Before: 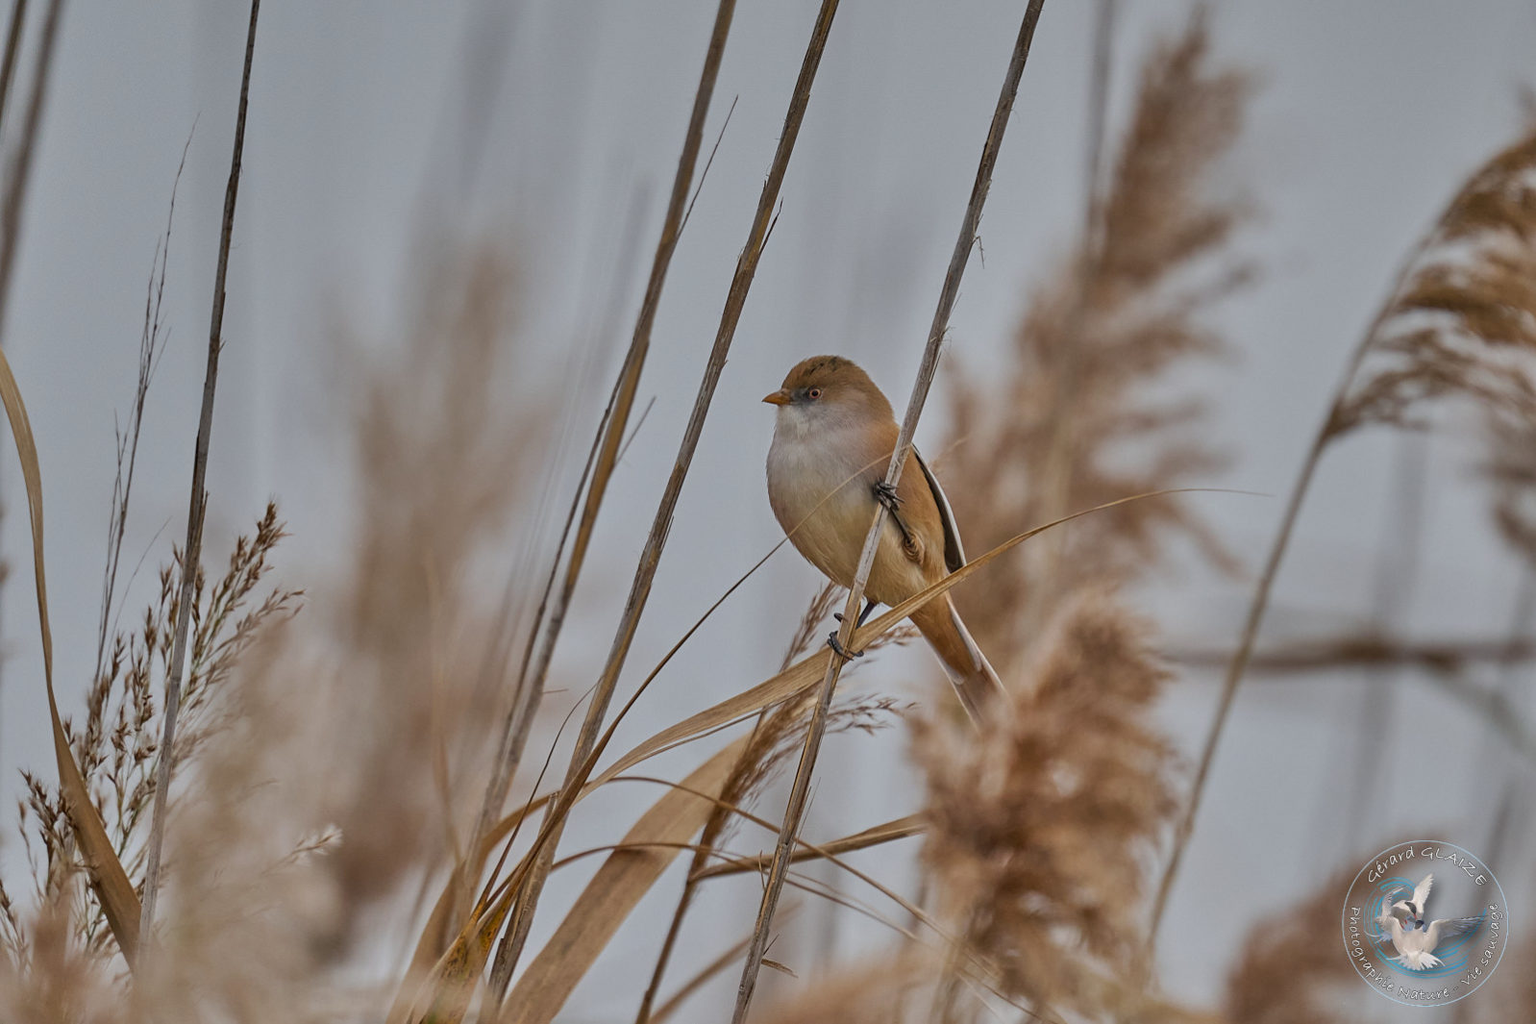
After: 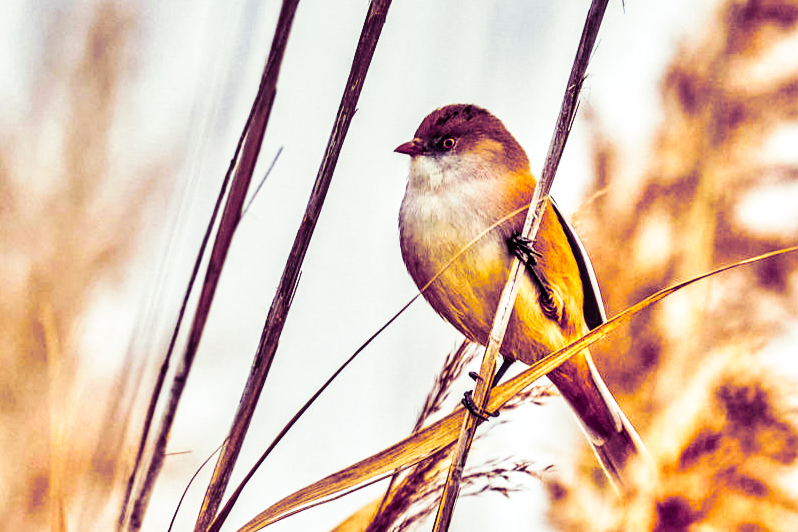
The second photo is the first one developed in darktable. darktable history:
split-toning: shadows › hue 277.2°, shadows › saturation 0.74
tone curve: curves: ch0 [(0, 0) (0.003, 0.03) (0.011, 0.022) (0.025, 0.018) (0.044, 0.031) (0.069, 0.035) (0.1, 0.04) (0.136, 0.046) (0.177, 0.063) (0.224, 0.087) (0.277, 0.15) (0.335, 0.252) (0.399, 0.354) (0.468, 0.475) (0.543, 0.602) (0.623, 0.73) (0.709, 0.856) (0.801, 0.945) (0.898, 0.987) (1, 1)], preserve colors none
tone equalizer: -7 EV 0.15 EV, -6 EV 0.6 EV, -5 EV 1.15 EV, -4 EV 1.33 EV, -3 EV 1.15 EV, -2 EV 0.6 EV, -1 EV 0.15 EV, mask exposure compensation -0.5 EV
crop: left 25%, top 25%, right 25%, bottom 25%
local contrast: detail 140%
color balance rgb: perceptual saturation grading › global saturation 25%, perceptual brilliance grading › mid-tones 10%, perceptual brilliance grading › shadows 15%, global vibrance 20%
shadows and highlights: radius 125.46, shadows 30.51, highlights -30.51, low approximation 0.01, soften with gaussian
contrast brightness saturation: contrast 0.32, brightness -0.08, saturation 0.17
